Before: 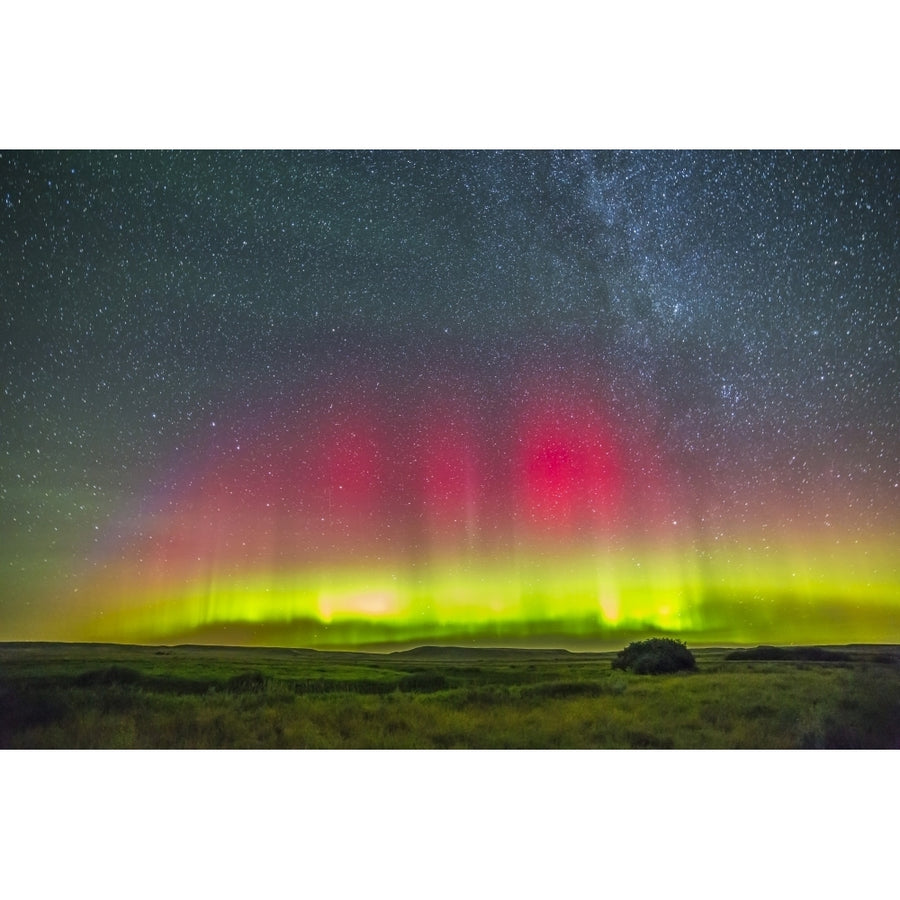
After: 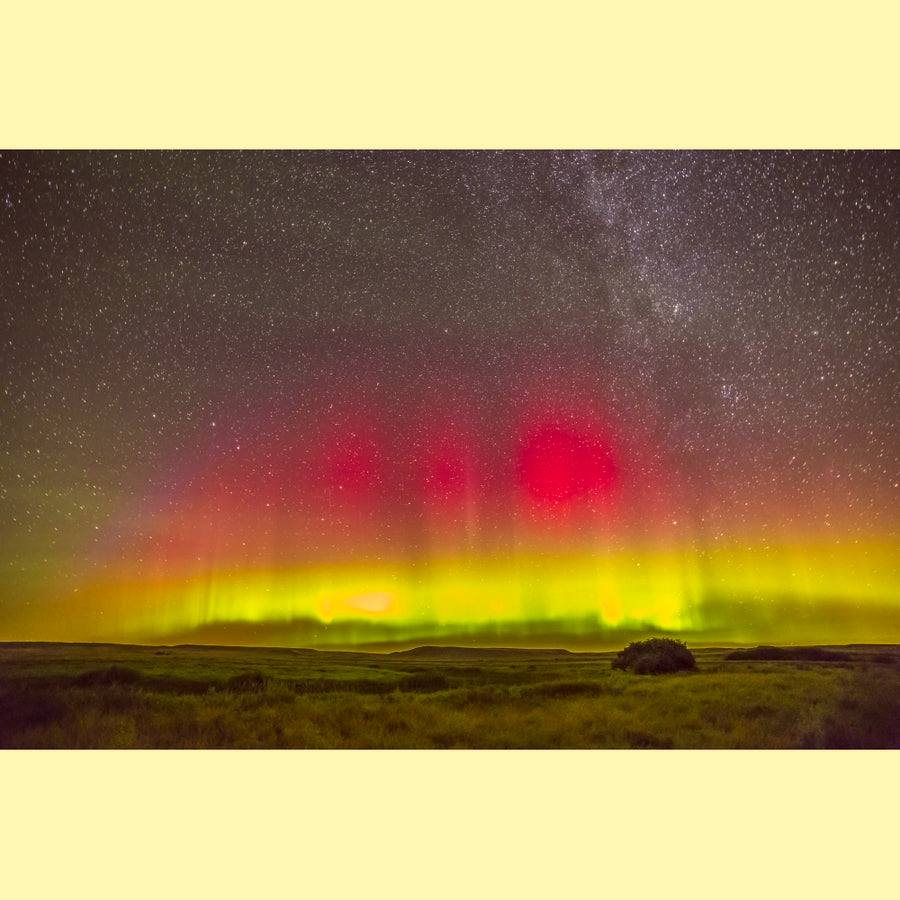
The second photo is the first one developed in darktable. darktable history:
color correction: highlights a* 9.96, highlights b* 38.38, shadows a* 13.82, shadows b* 3.27
